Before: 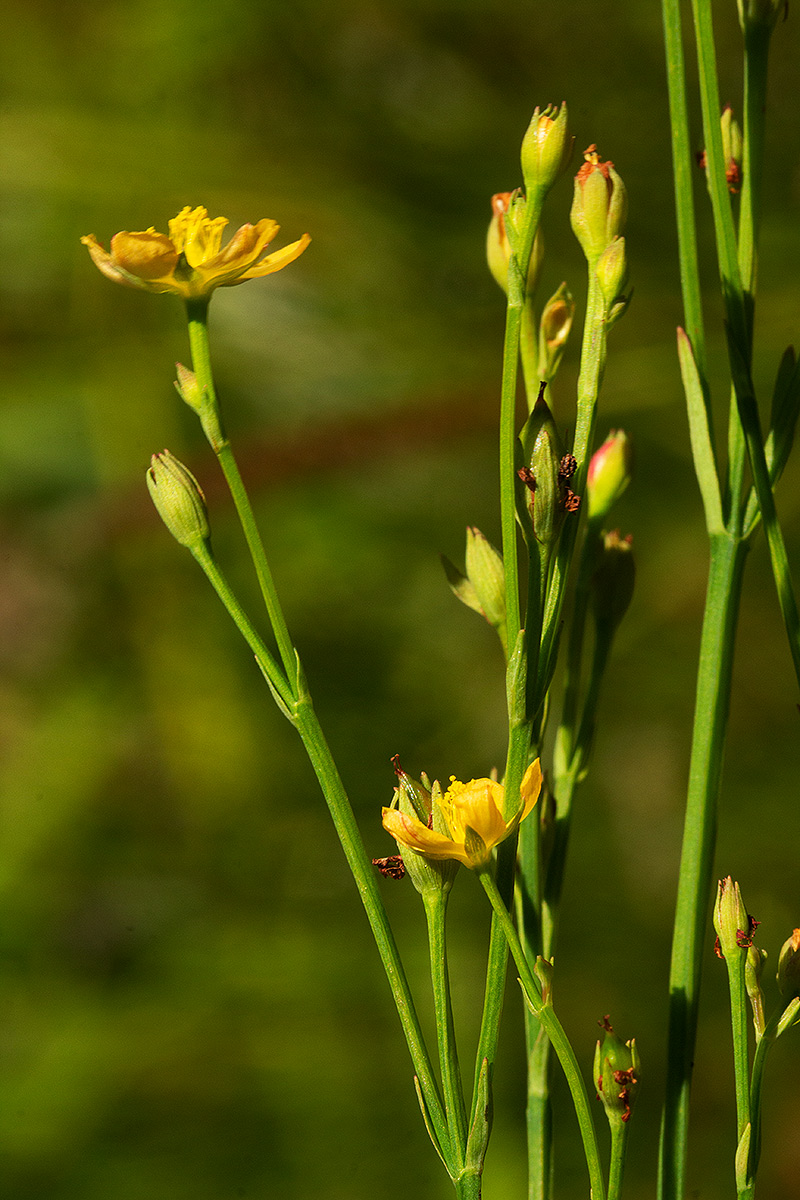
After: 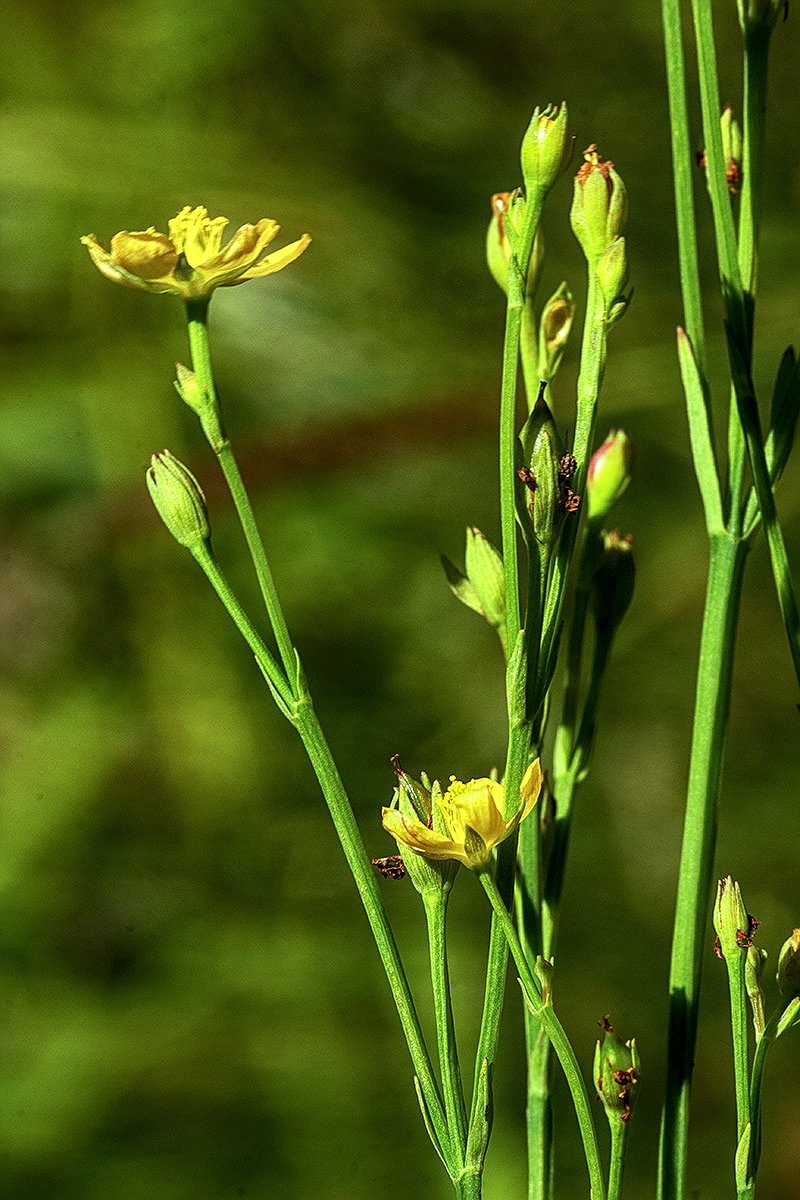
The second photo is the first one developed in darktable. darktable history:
local contrast: detail 150%
sharpen: radius 2.529, amount 0.323
color balance: mode lift, gamma, gain (sRGB), lift [0.997, 0.979, 1.021, 1.011], gamma [1, 1.084, 0.916, 0.998], gain [1, 0.87, 1.13, 1.101], contrast 4.55%, contrast fulcrum 38.24%, output saturation 104.09%
